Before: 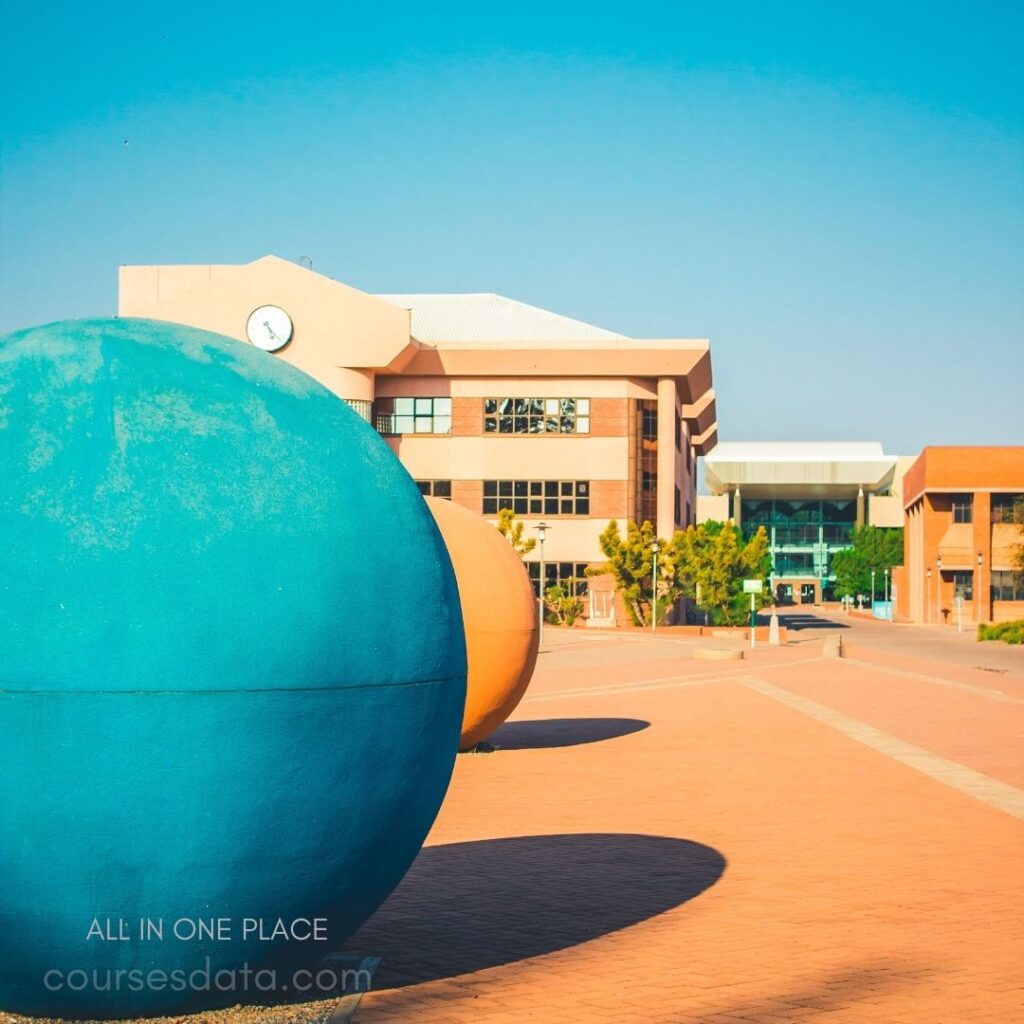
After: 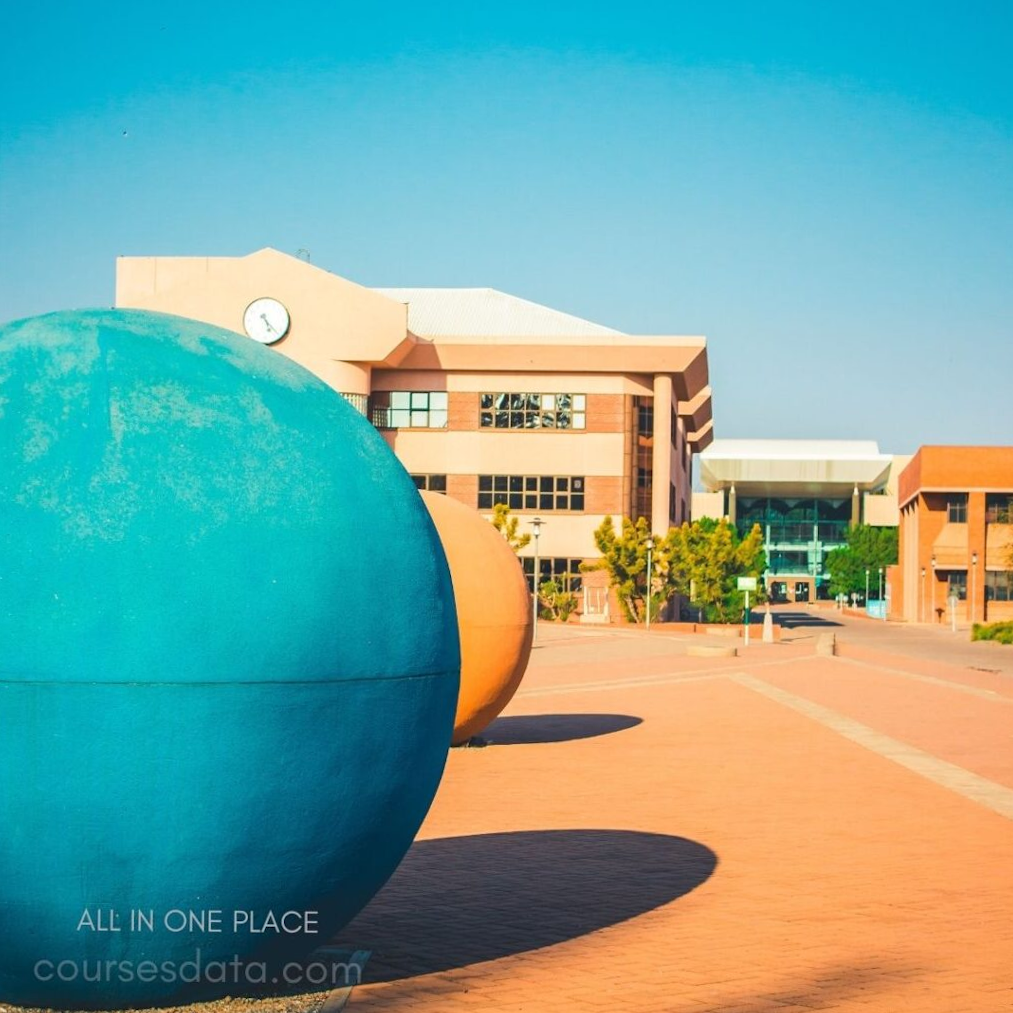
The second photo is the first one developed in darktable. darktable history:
crop and rotate: angle -0.59°
